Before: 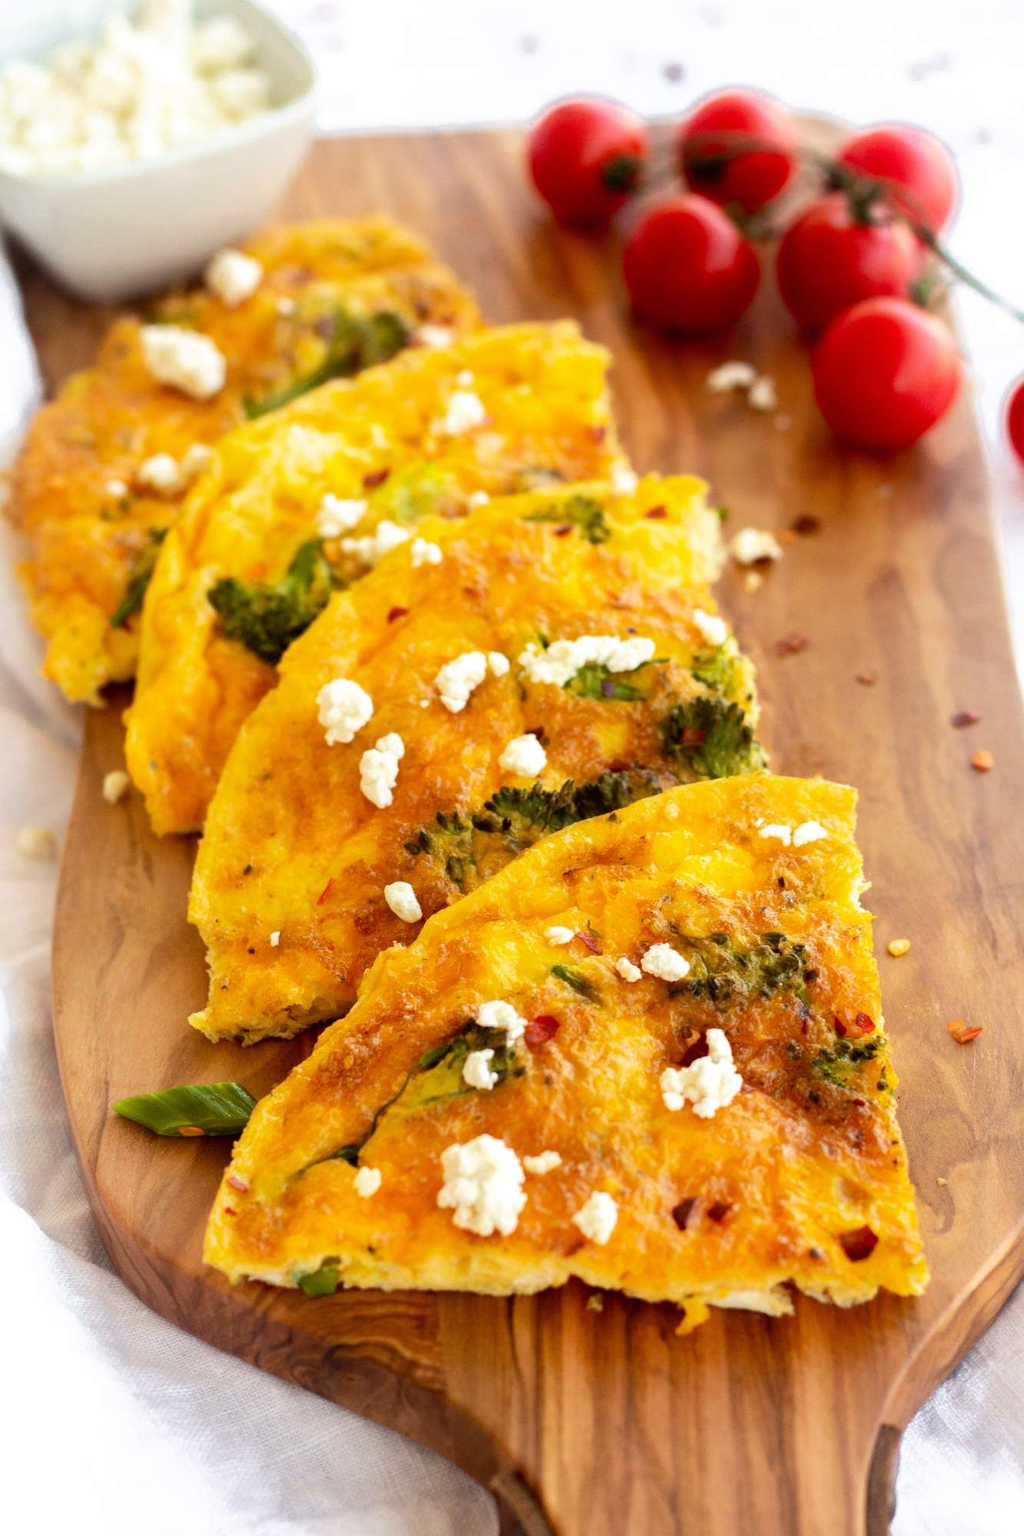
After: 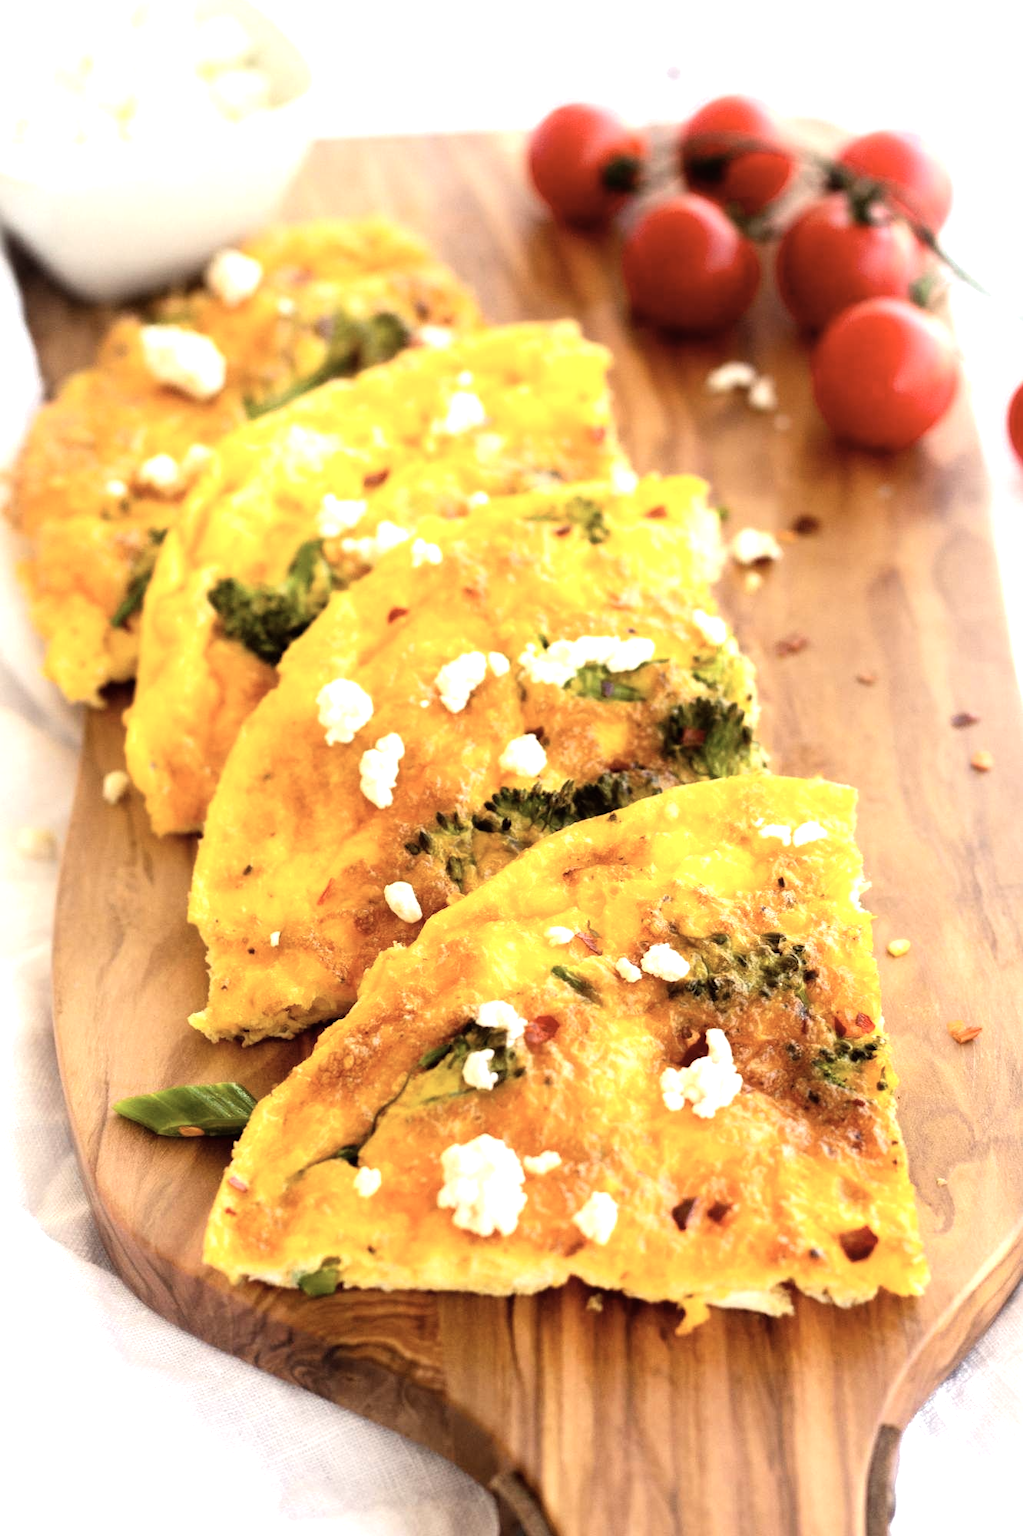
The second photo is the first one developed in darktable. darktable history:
color correction: highlights a* 0.911, highlights b* 2.87, saturation 1.08
local contrast: mode bilateral grid, contrast 100, coarseness 99, detail 89%, midtone range 0.2
tone equalizer: -8 EV -0.751 EV, -7 EV -0.716 EV, -6 EV -0.585 EV, -5 EV -0.401 EV, -3 EV 0.393 EV, -2 EV 0.6 EV, -1 EV 0.675 EV, +0 EV 0.762 EV, mask exposure compensation -0.512 EV
contrast brightness saturation: contrast 0.096, saturation -0.297
